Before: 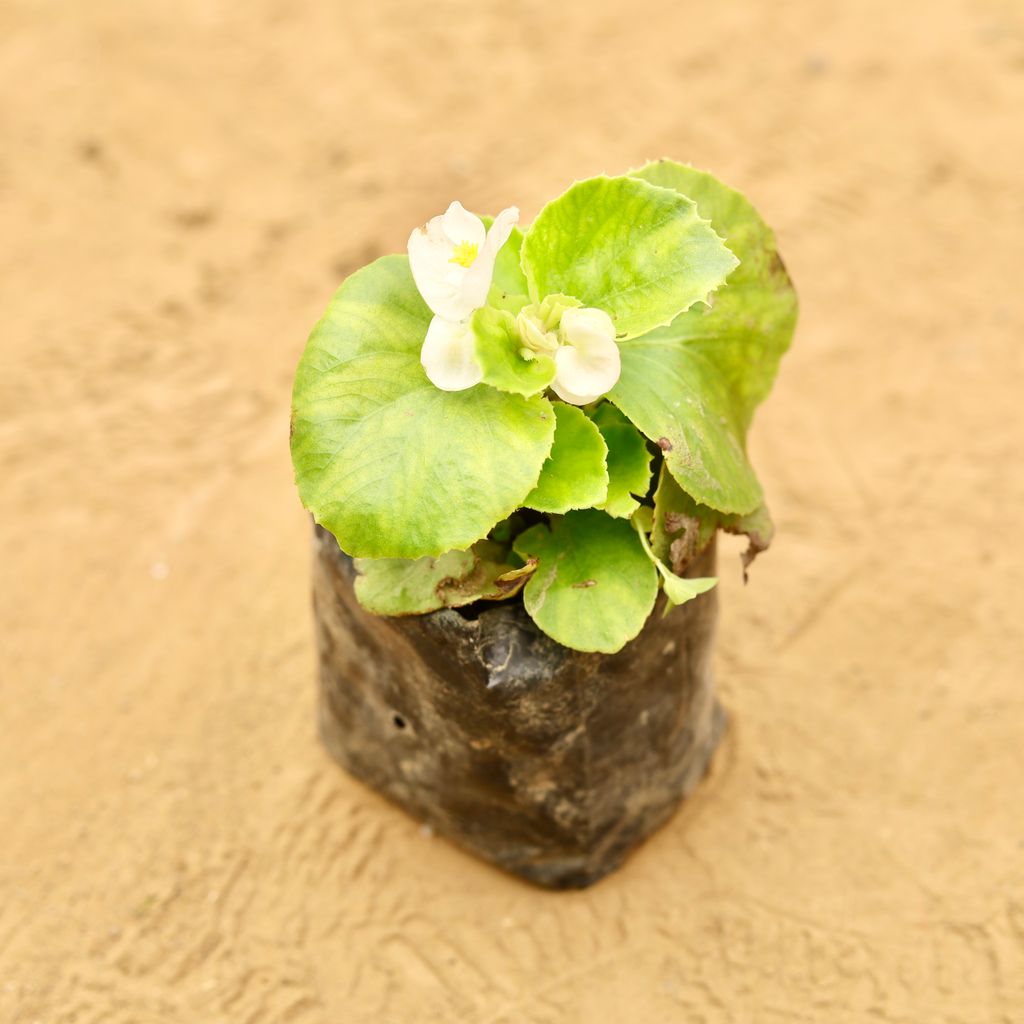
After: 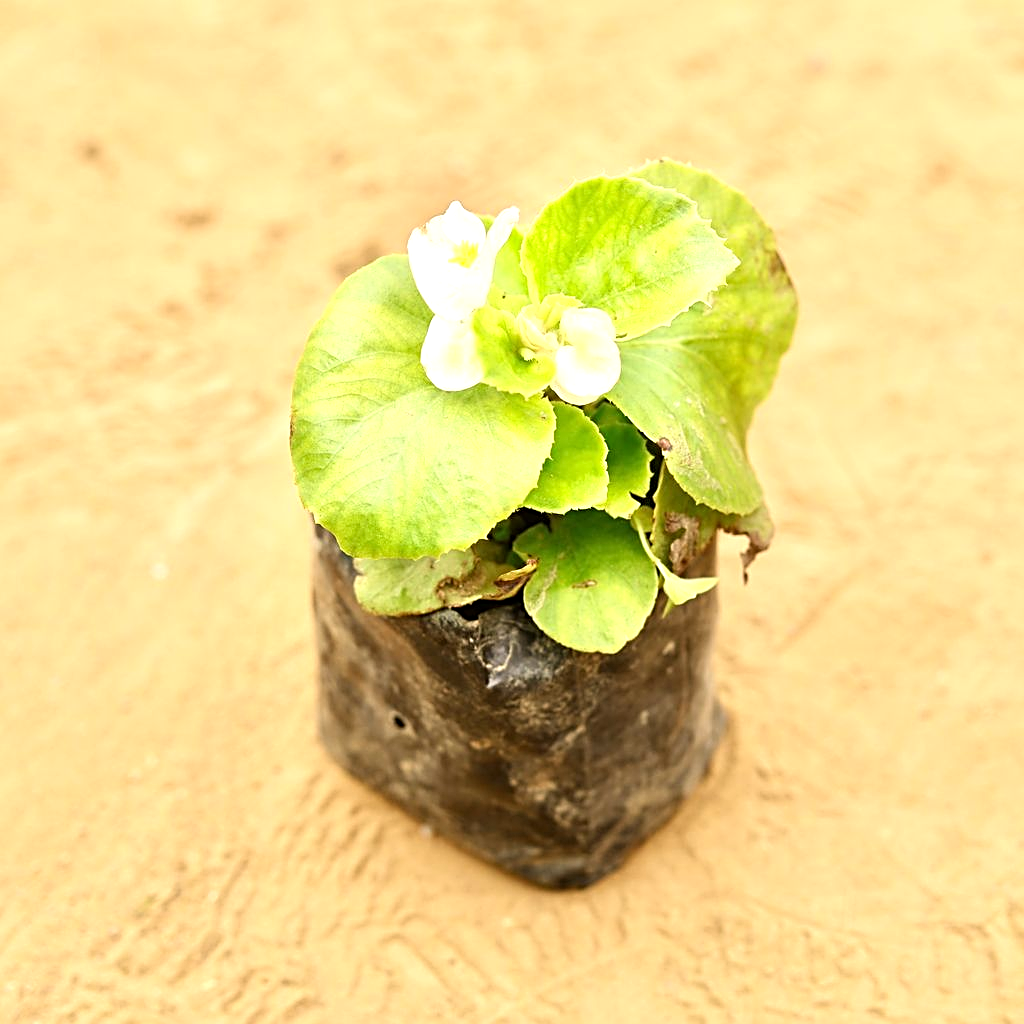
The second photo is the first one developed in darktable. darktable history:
tone equalizer: -8 EV -0.411 EV, -7 EV -0.407 EV, -6 EV -0.315 EV, -5 EV -0.251 EV, -3 EV 0.207 EV, -2 EV 0.352 EV, -1 EV 0.37 EV, +0 EV 0.43 EV
sharpen: radius 2.551, amount 0.647
